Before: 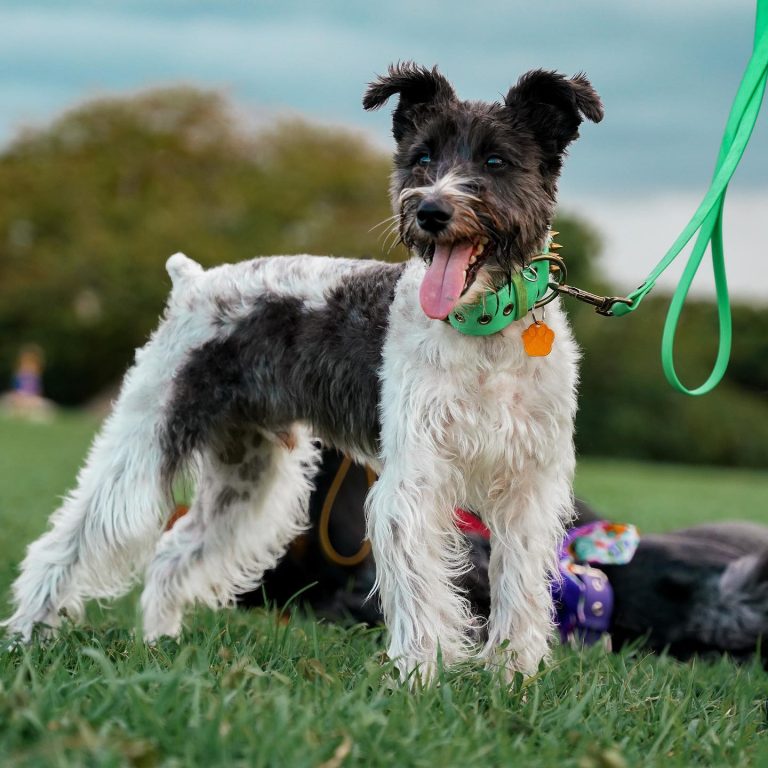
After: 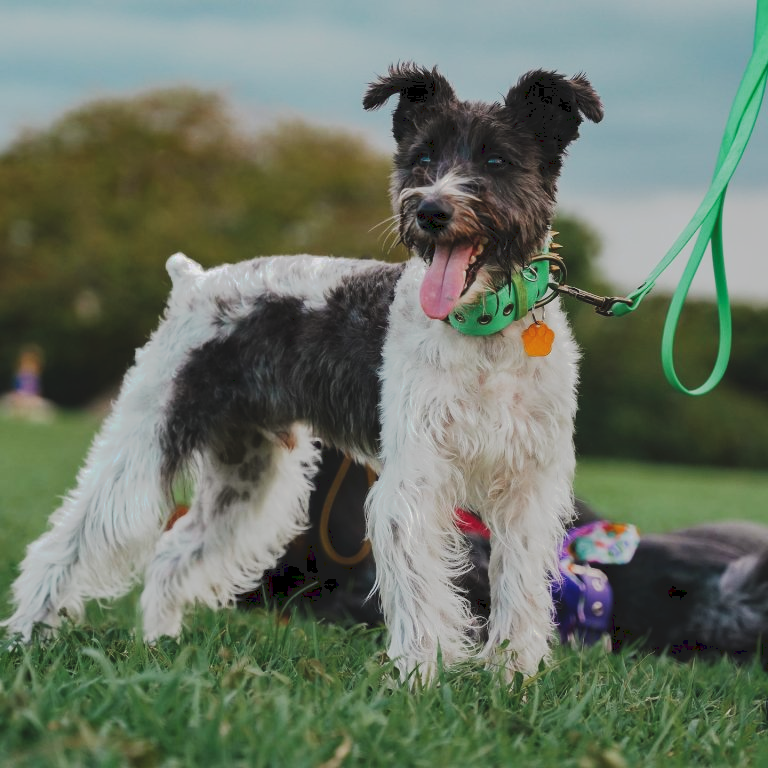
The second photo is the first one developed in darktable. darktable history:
tone curve: curves: ch0 [(0, 0) (0.003, 0.098) (0.011, 0.099) (0.025, 0.103) (0.044, 0.114) (0.069, 0.13) (0.1, 0.142) (0.136, 0.161) (0.177, 0.189) (0.224, 0.224) (0.277, 0.266) (0.335, 0.32) (0.399, 0.38) (0.468, 0.45) (0.543, 0.522) (0.623, 0.598) (0.709, 0.669) (0.801, 0.731) (0.898, 0.786) (1, 1)], preserve colors none
